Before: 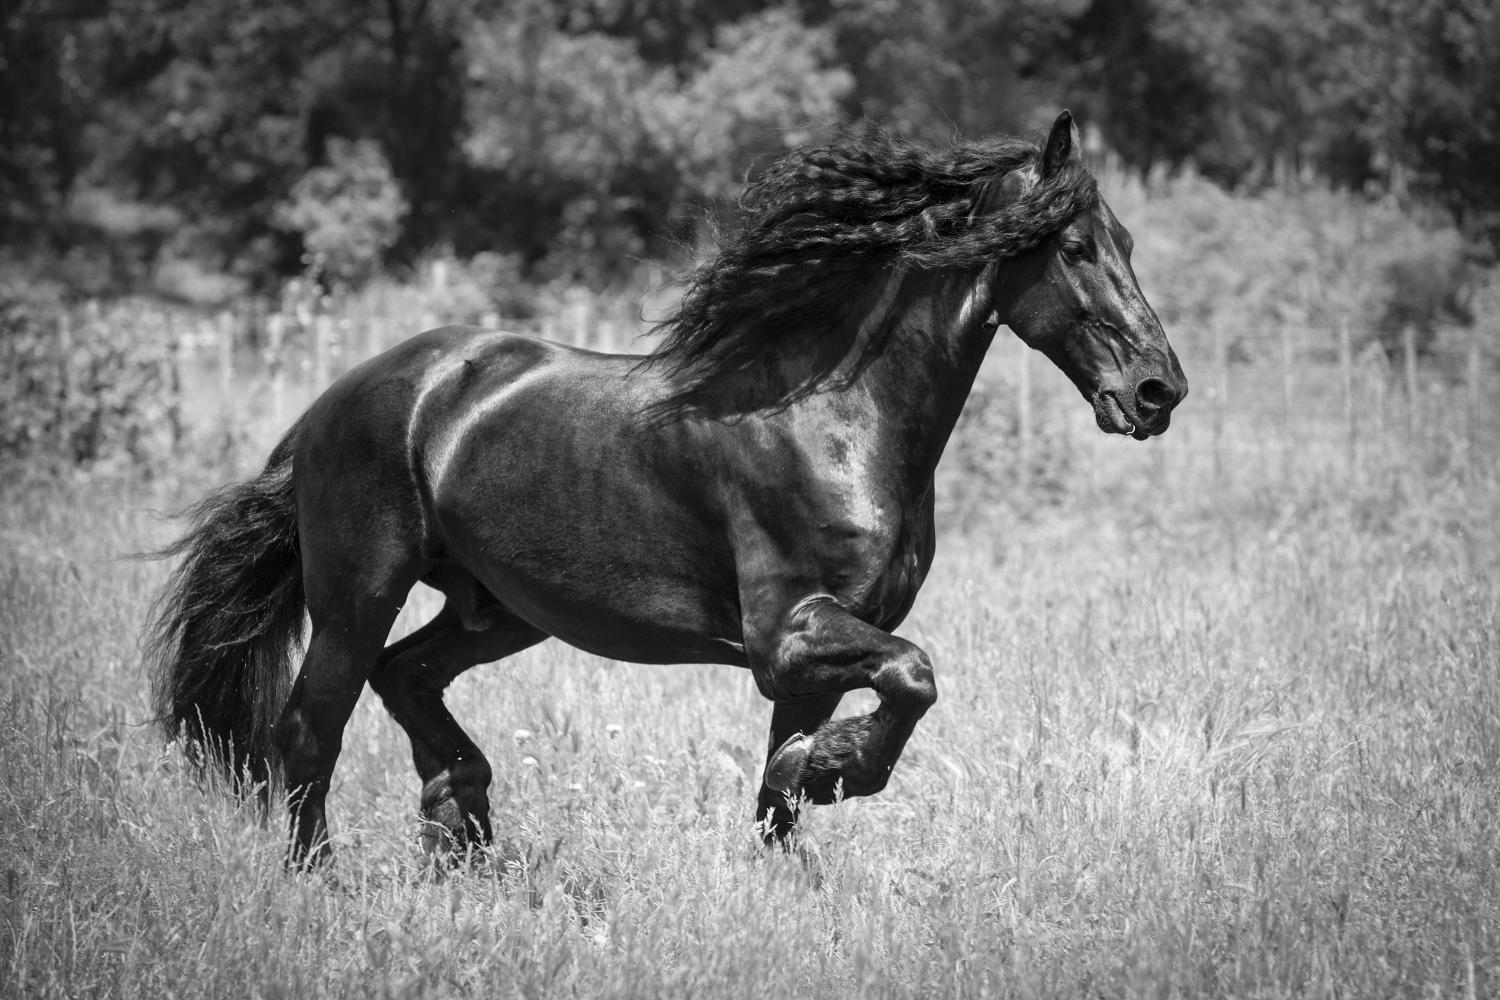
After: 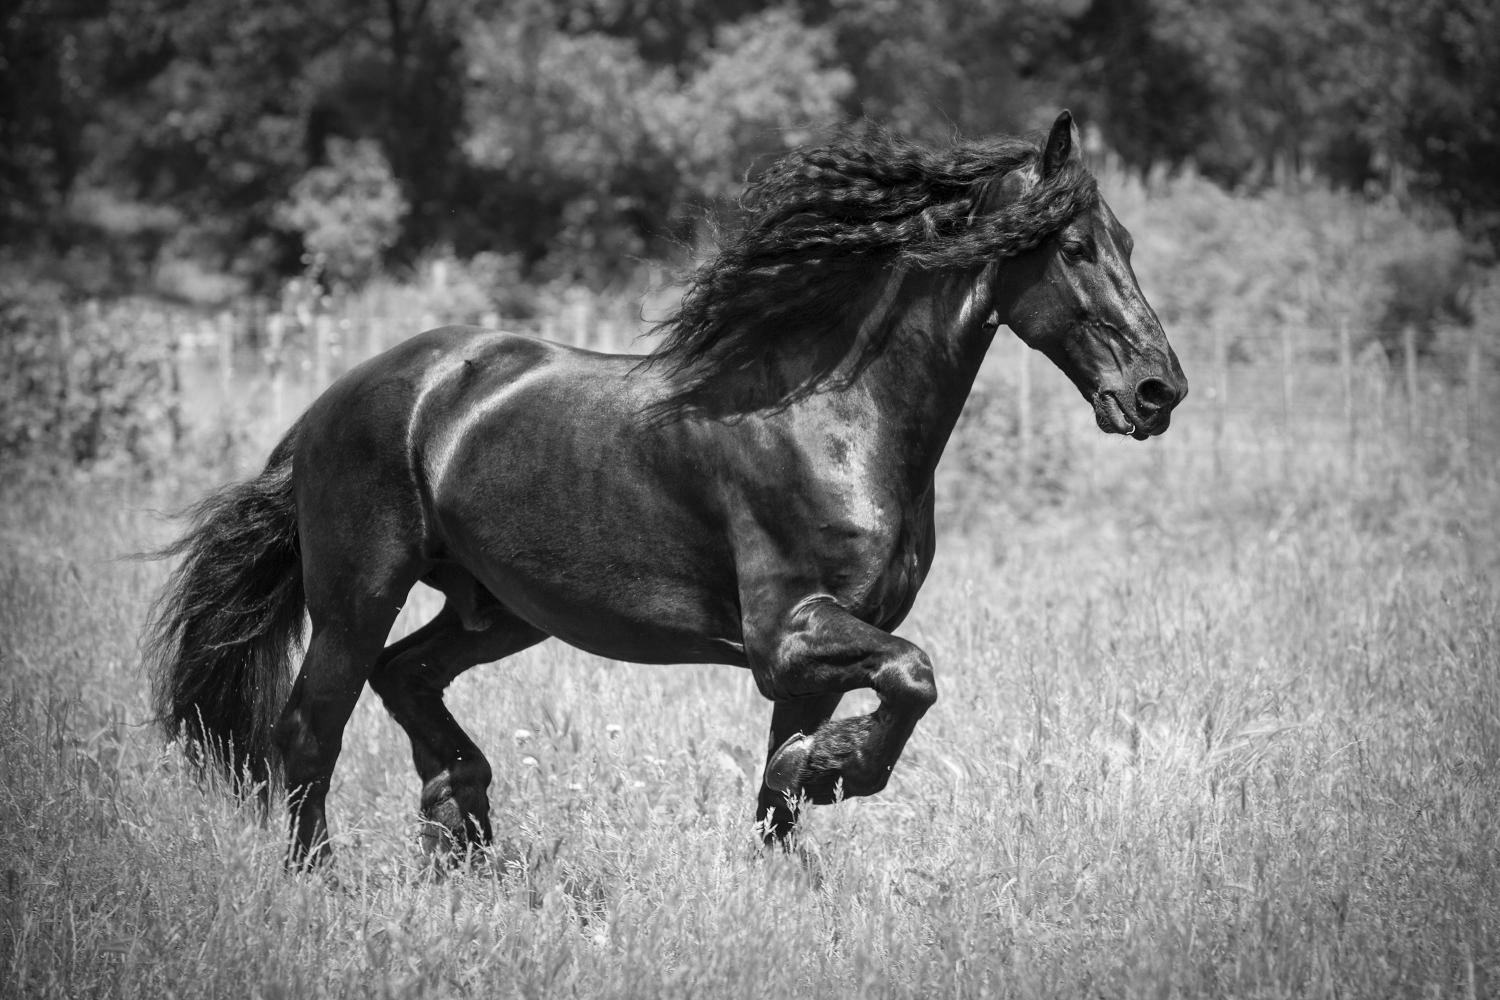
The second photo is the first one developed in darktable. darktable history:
shadows and highlights: radius 128.29, shadows 21.23, highlights -22.6, low approximation 0.01
color correction: highlights b* 0.018, saturation 0.995
vignetting: on, module defaults
